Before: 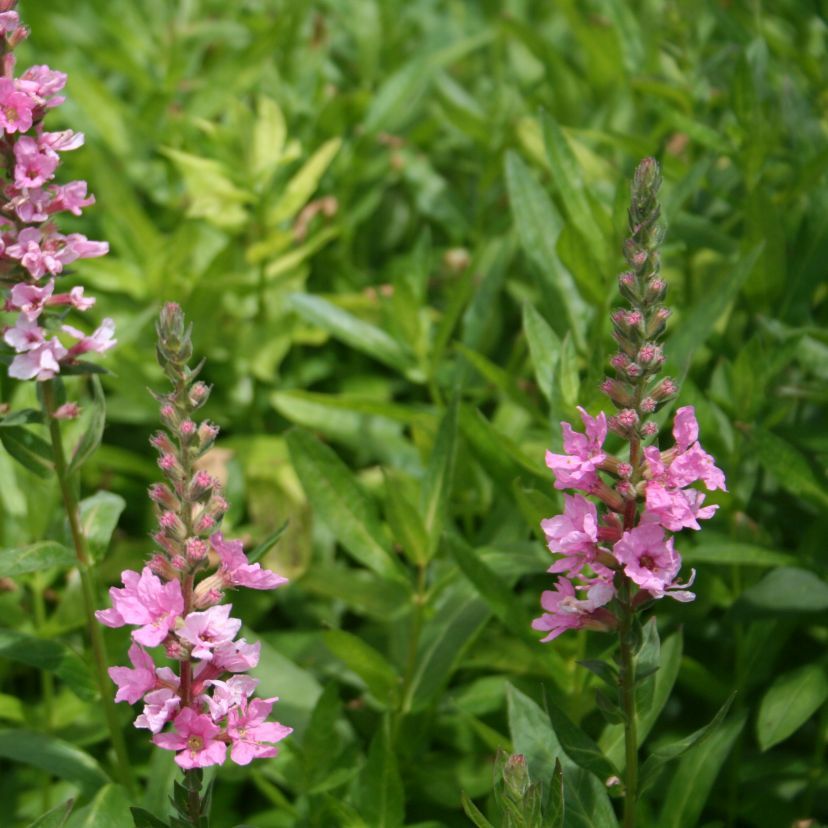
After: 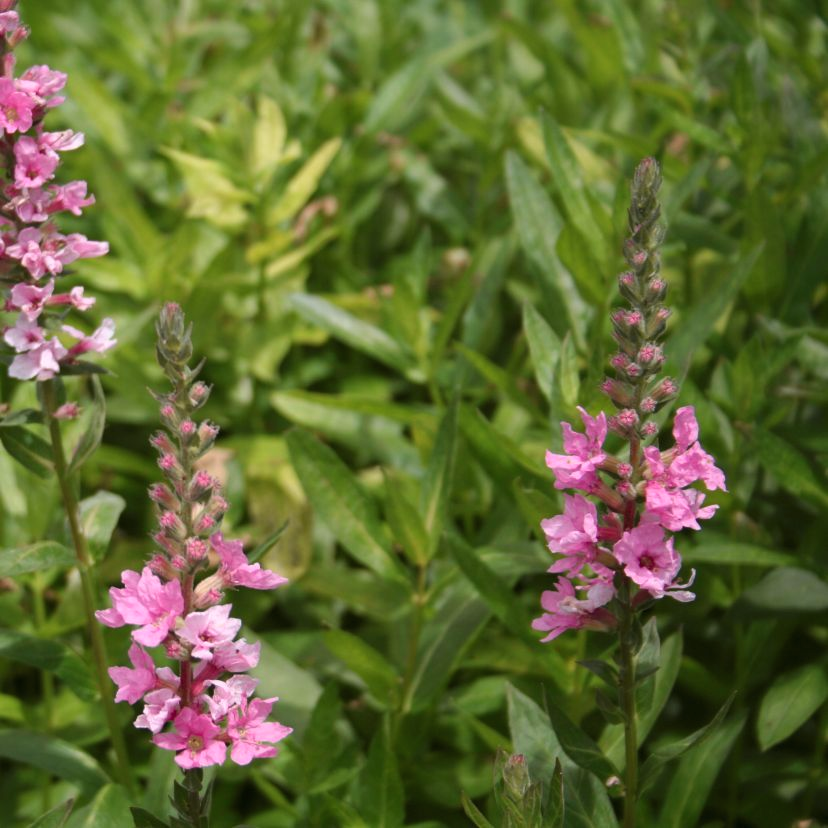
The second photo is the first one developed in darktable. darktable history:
tone curve: curves: ch0 [(0, 0) (0.253, 0.237) (1, 1)]; ch1 [(0, 0) (0.401, 0.42) (0.442, 0.47) (0.491, 0.495) (0.511, 0.523) (0.557, 0.565) (0.66, 0.683) (1, 1)]; ch2 [(0, 0) (0.394, 0.413) (0.5, 0.5) (0.578, 0.568) (1, 1)], color space Lab, independent channels, preserve colors none
